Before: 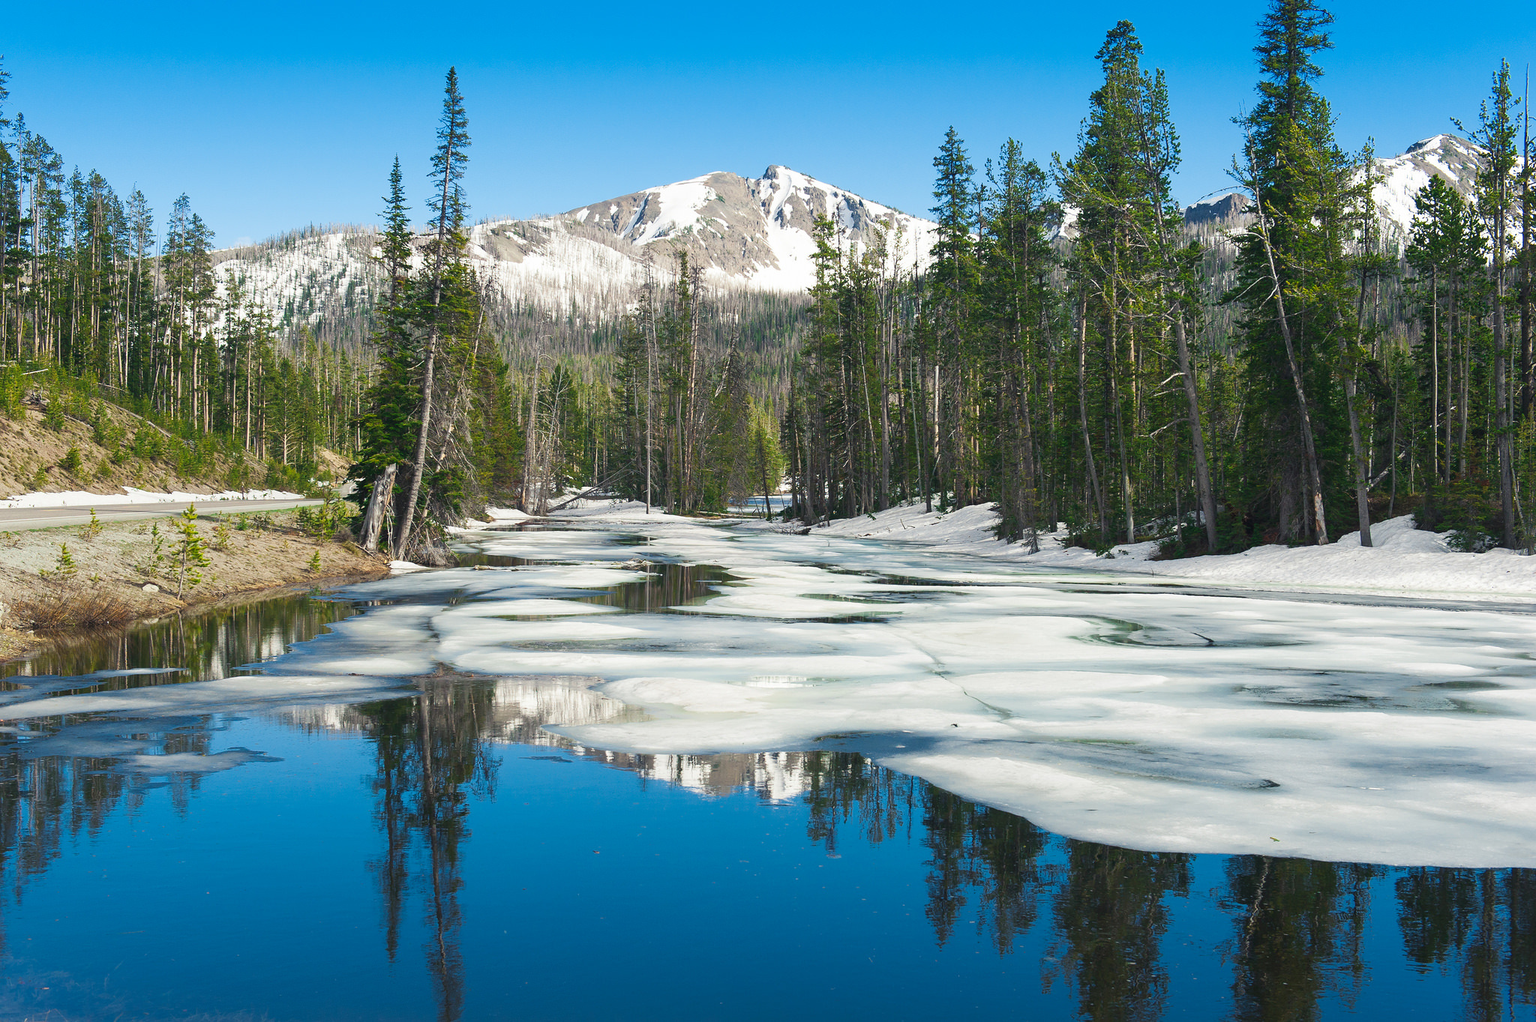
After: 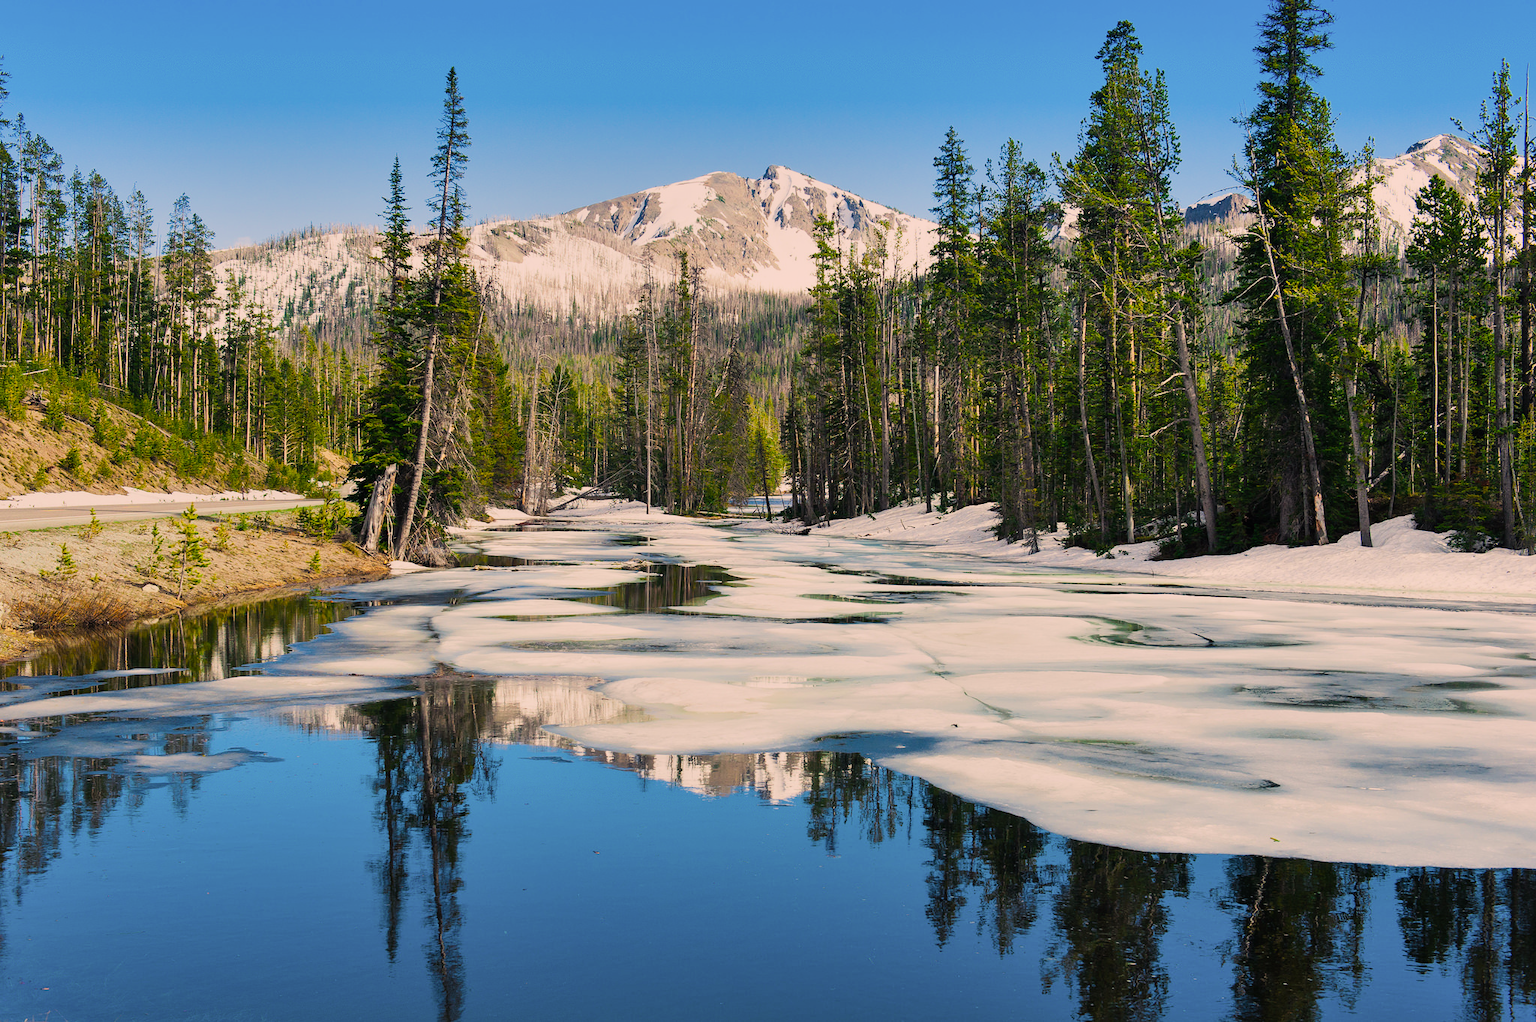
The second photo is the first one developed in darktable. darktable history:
filmic rgb: black relative exposure -7.98 EV, white relative exposure 4.03 EV, hardness 4.2, contrast 1.362
shadows and highlights: soften with gaussian
color correction: highlights a* 11.58, highlights b* 11.5
color balance rgb: perceptual saturation grading › global saturation 36.839%, contrast -10.54%
